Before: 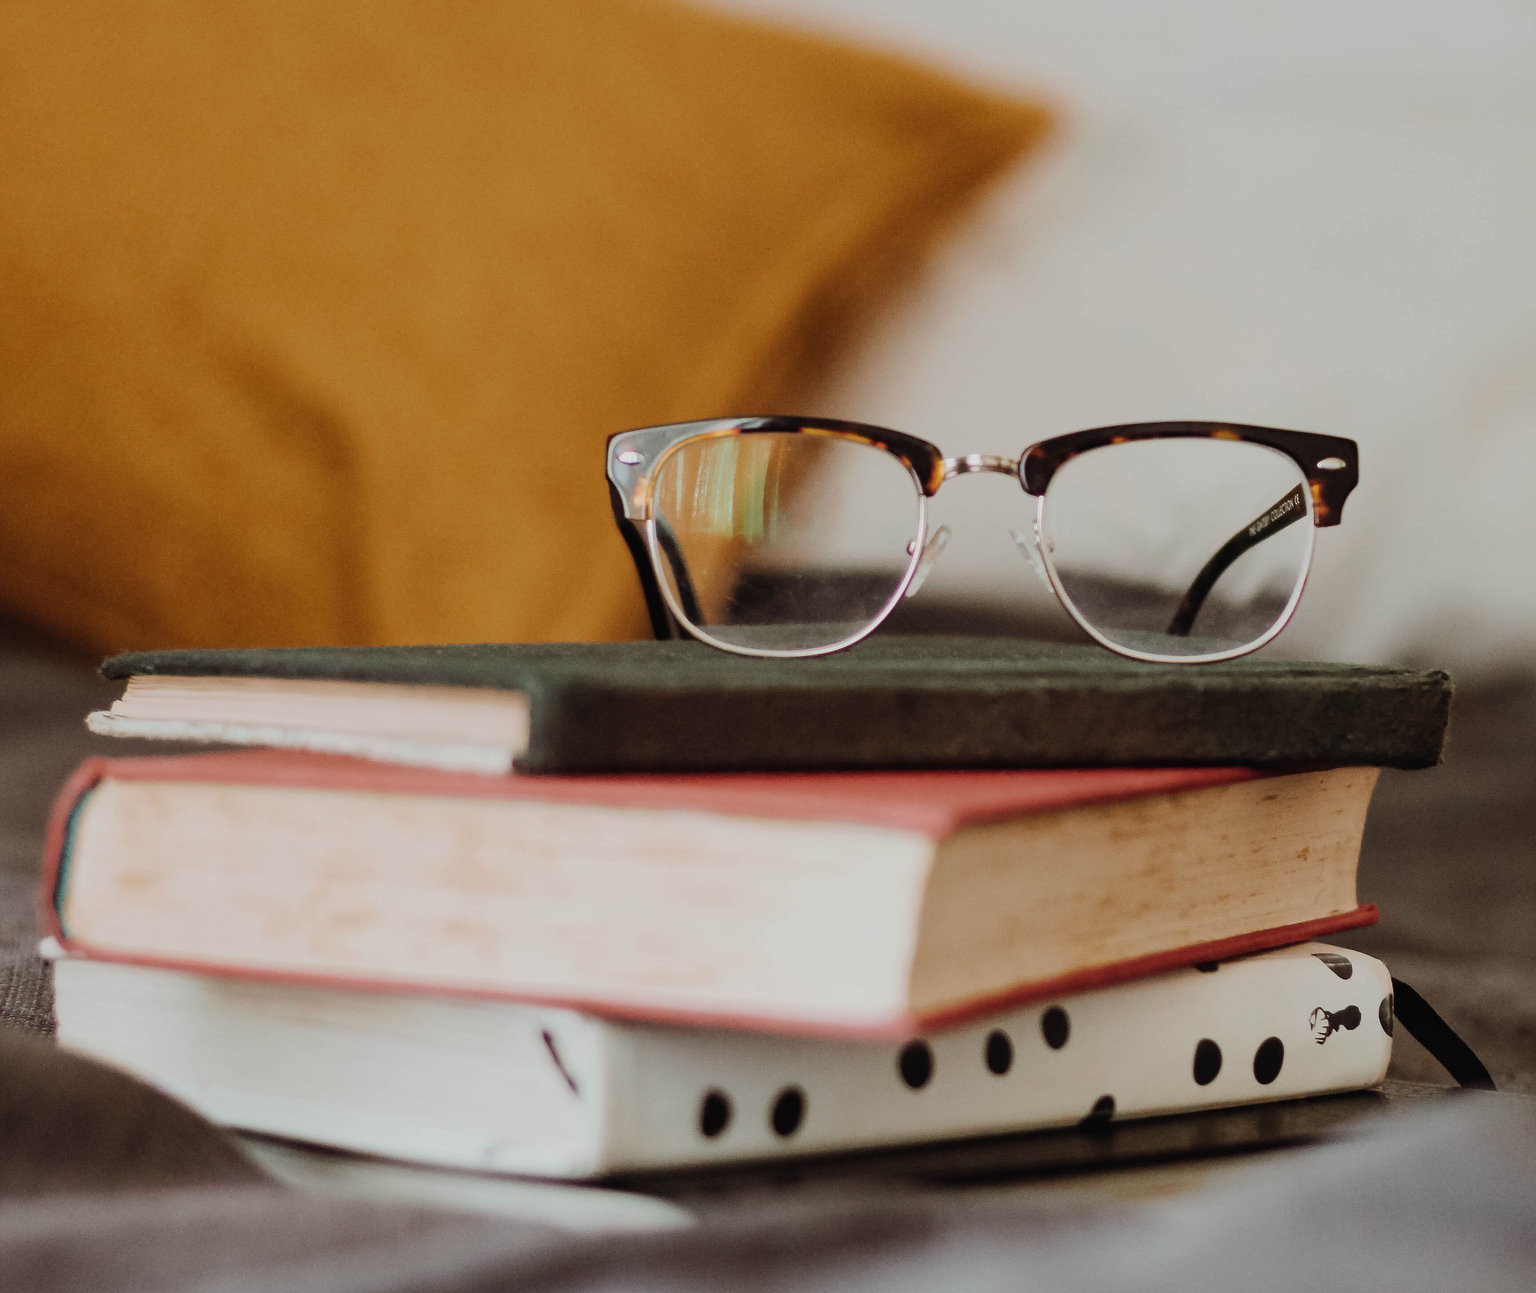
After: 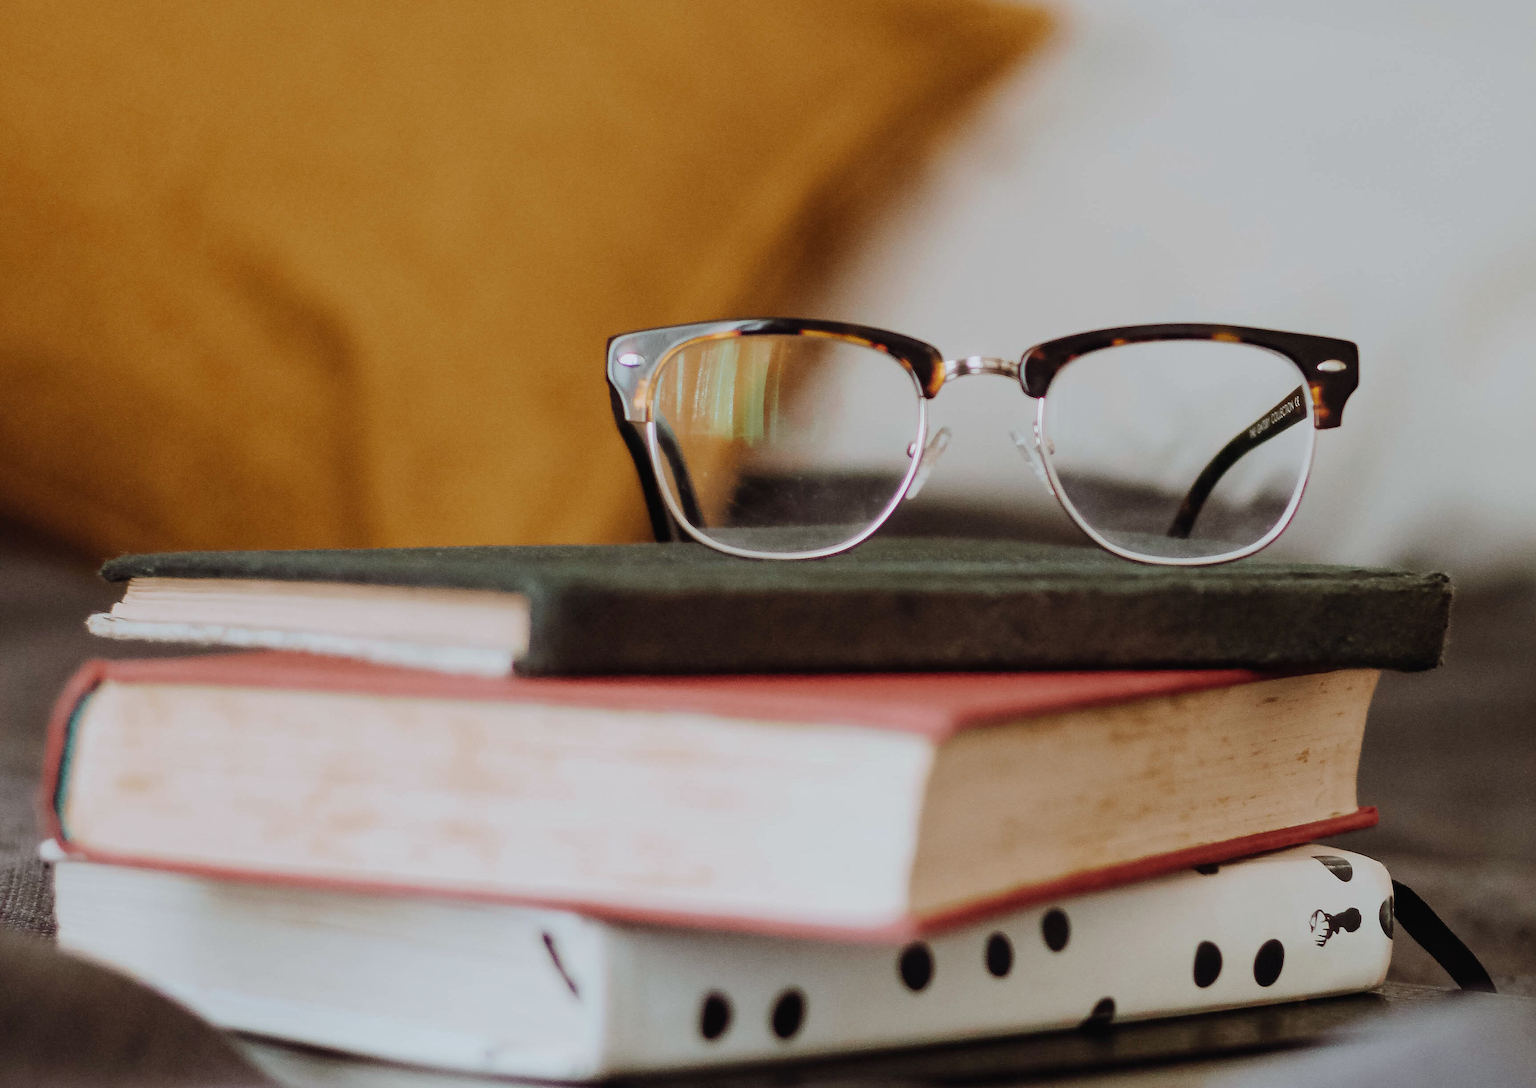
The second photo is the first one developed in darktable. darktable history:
bloom: size 5%, threshold 95%, strength 15%
white balance: red 0.976, blue 1.04
crop: top 7.625%, bottom 8.027%
